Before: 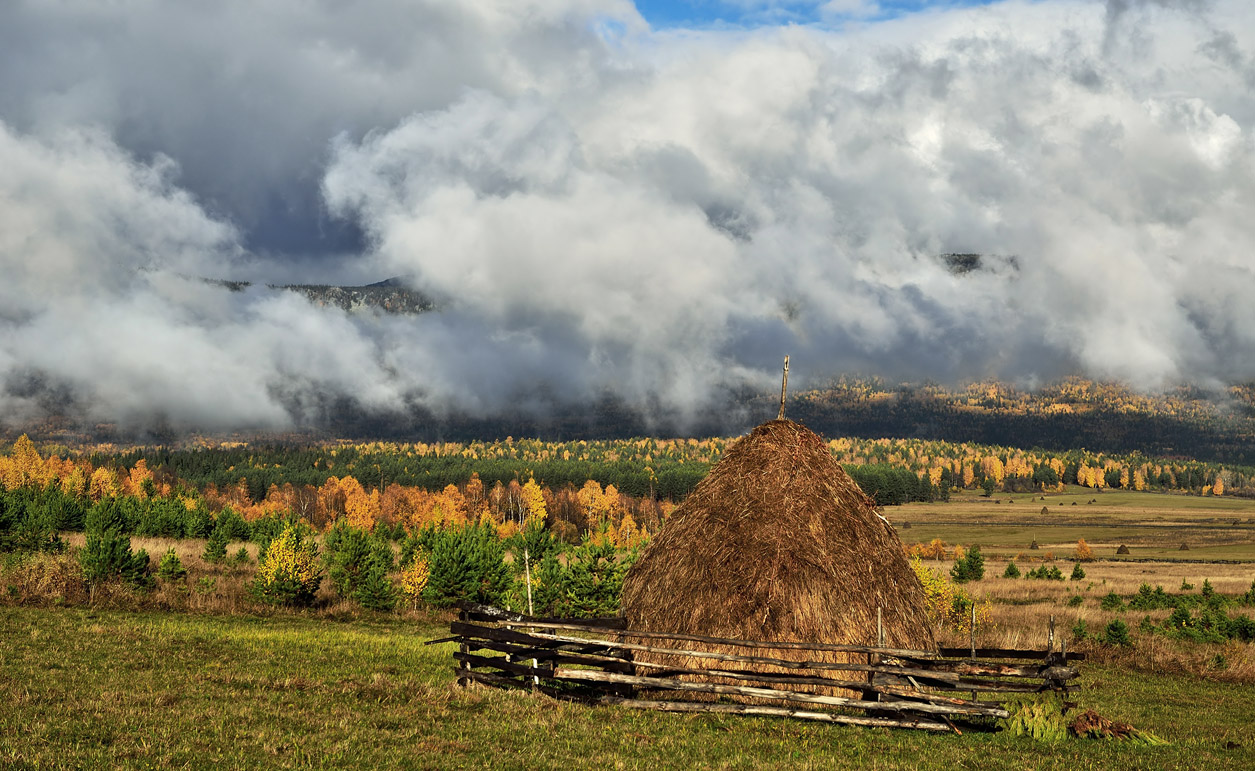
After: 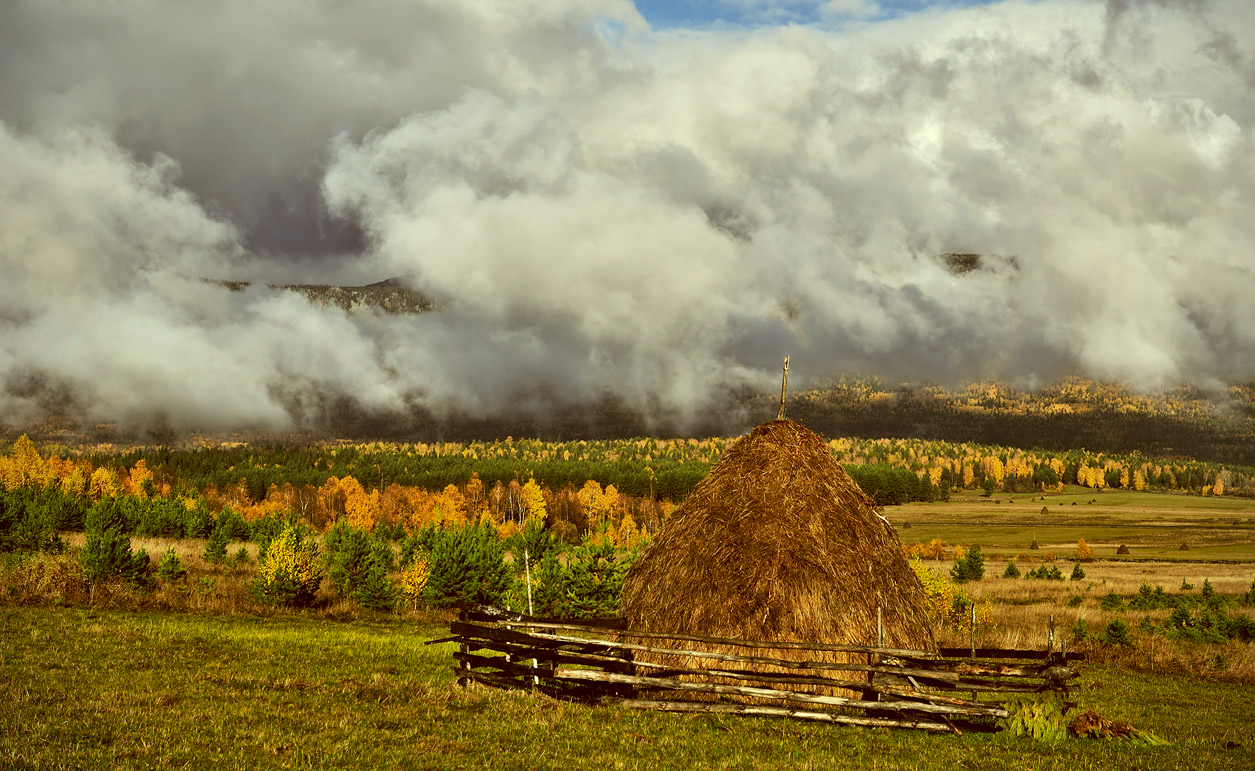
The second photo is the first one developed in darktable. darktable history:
color correction: highlights a* -5.22, highlights b* 9.8, shadows a* 9.52, shadows b* 24.76
vignetting: fall-off start 91.45%, brightness -0.588, saturation -0.126
